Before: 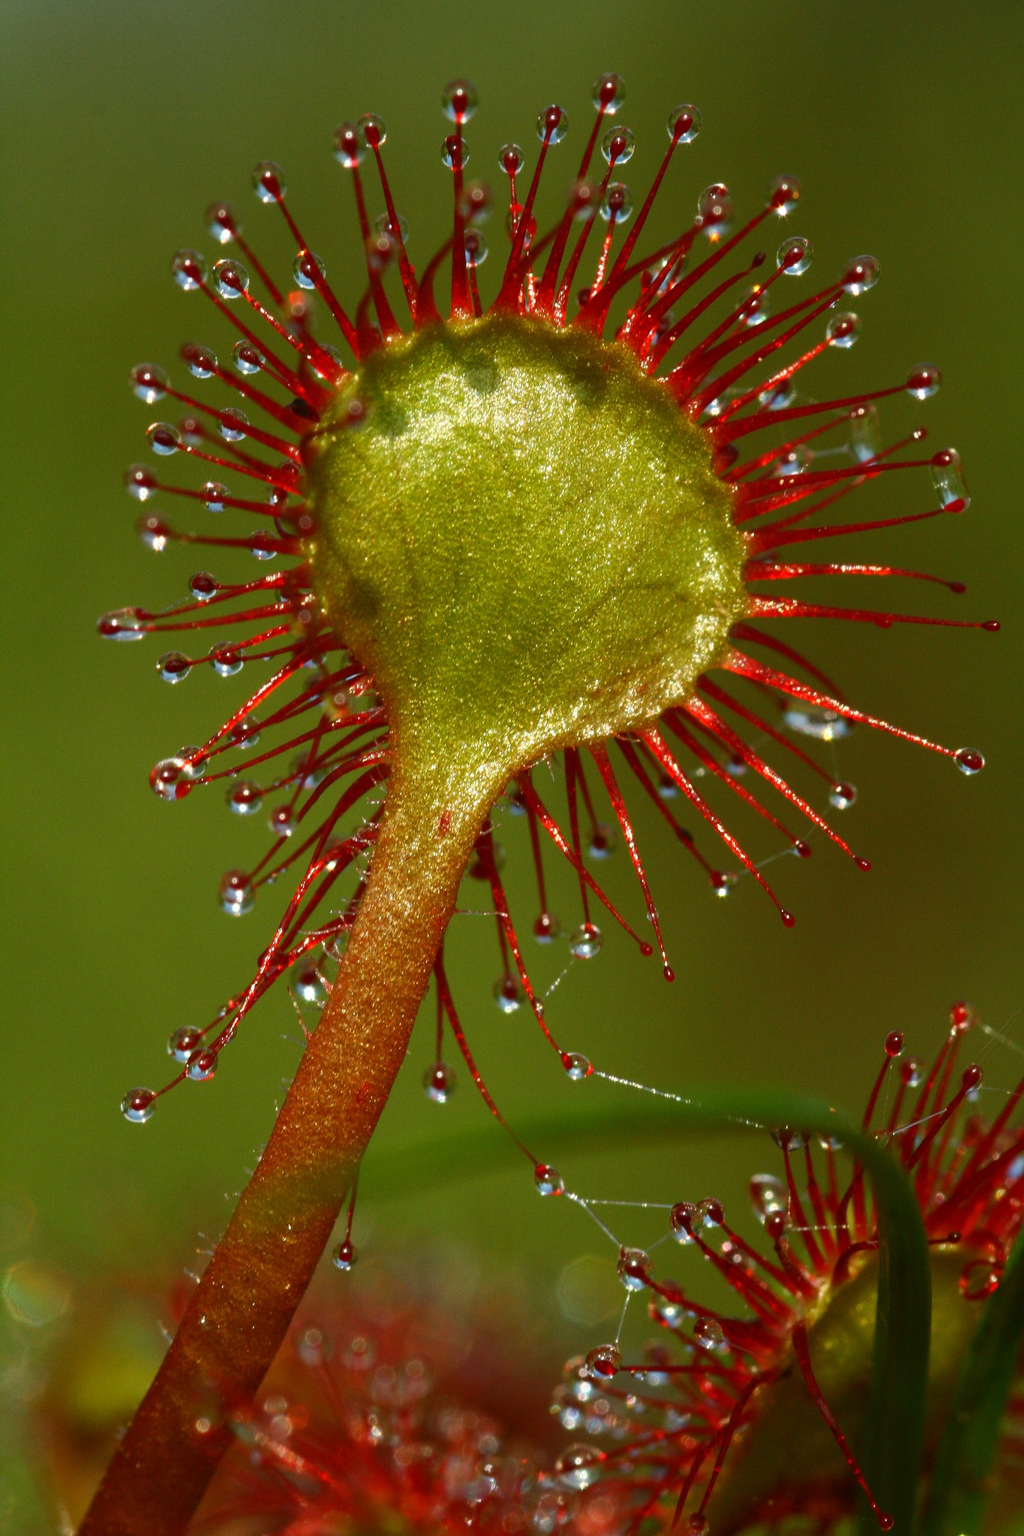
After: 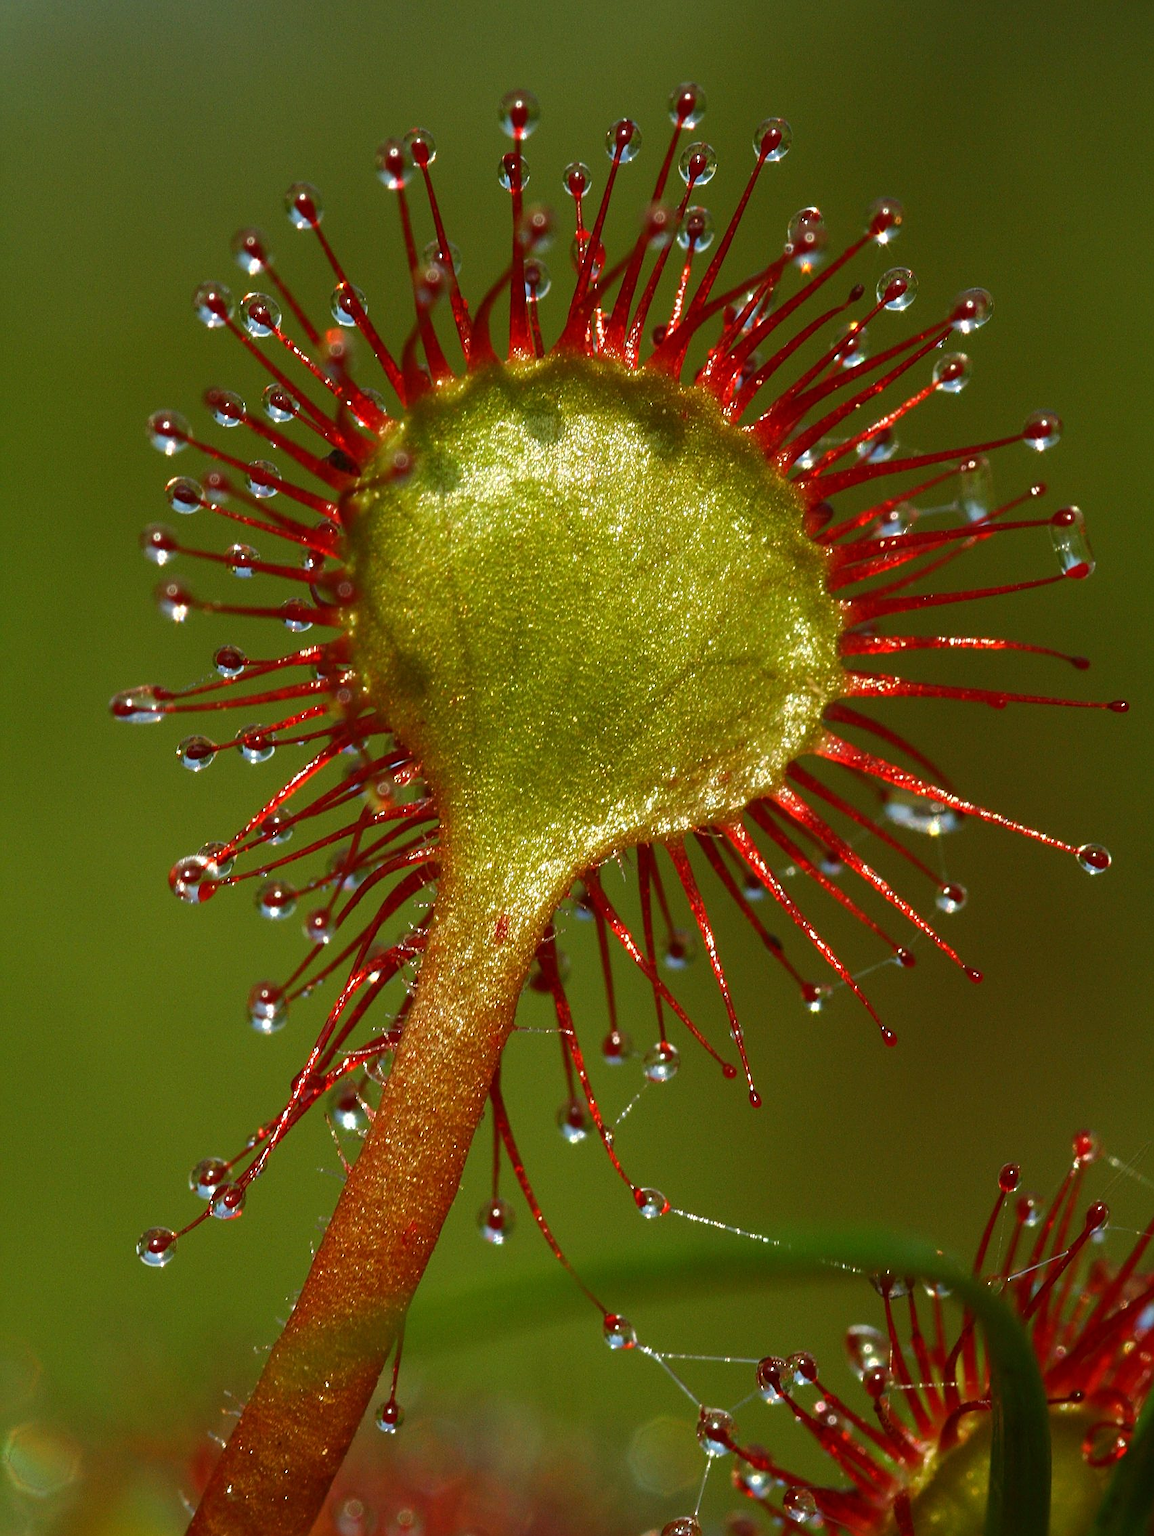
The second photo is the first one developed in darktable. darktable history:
sharpen: on, module defaults
crop and rotate: top 0%, bottom 11.351%
